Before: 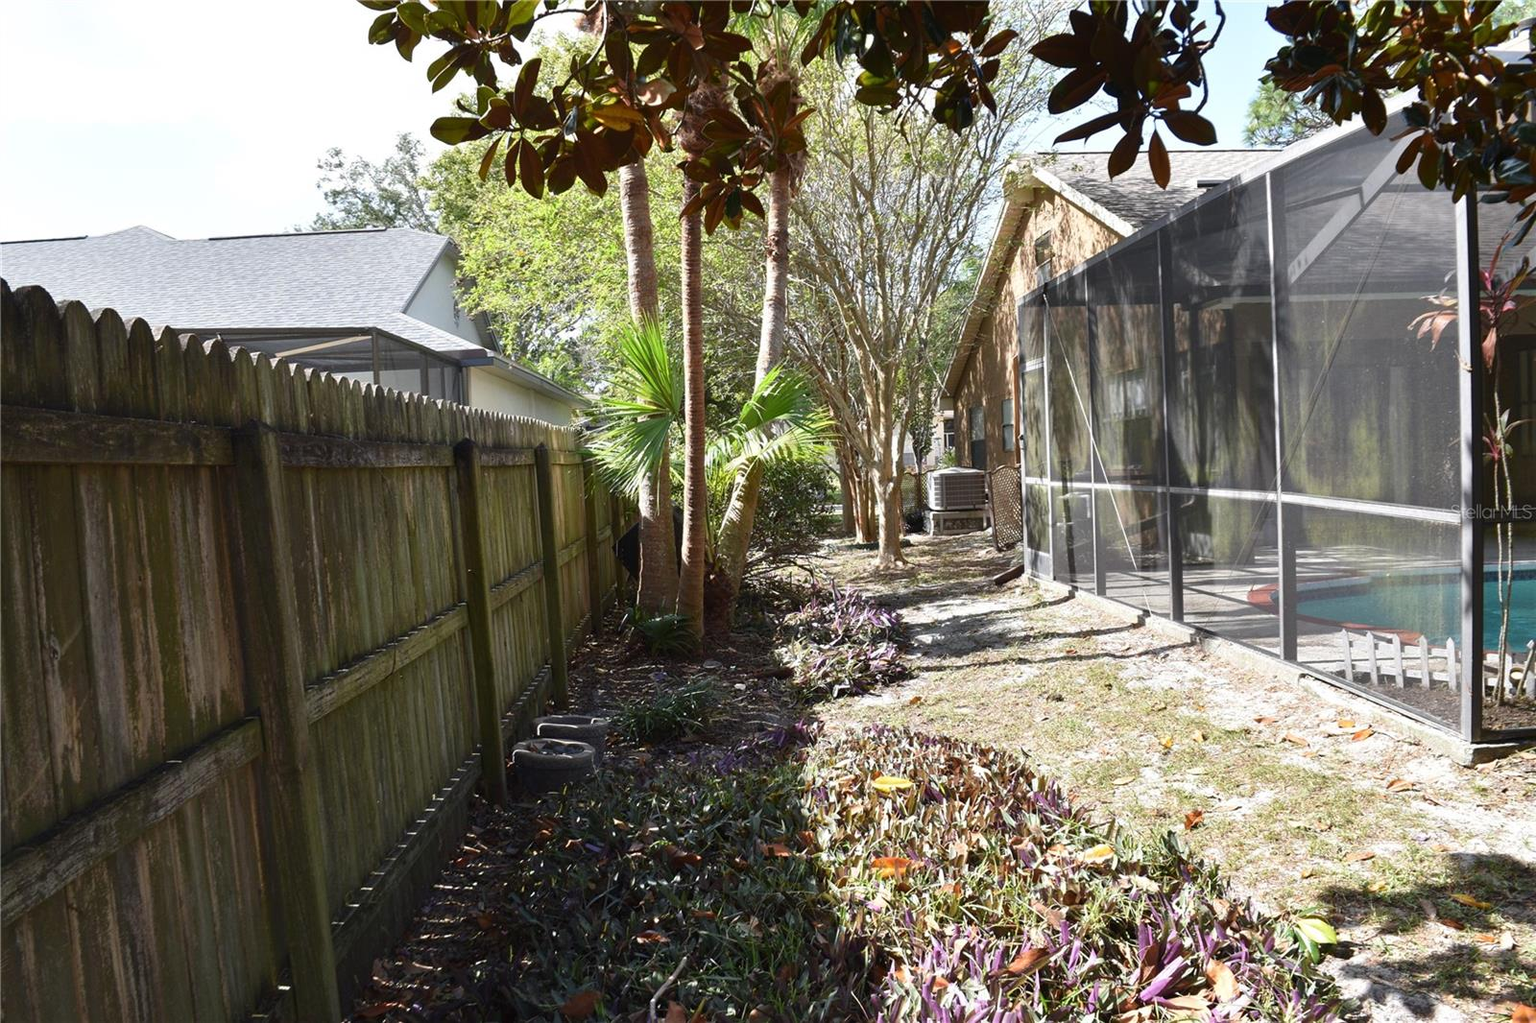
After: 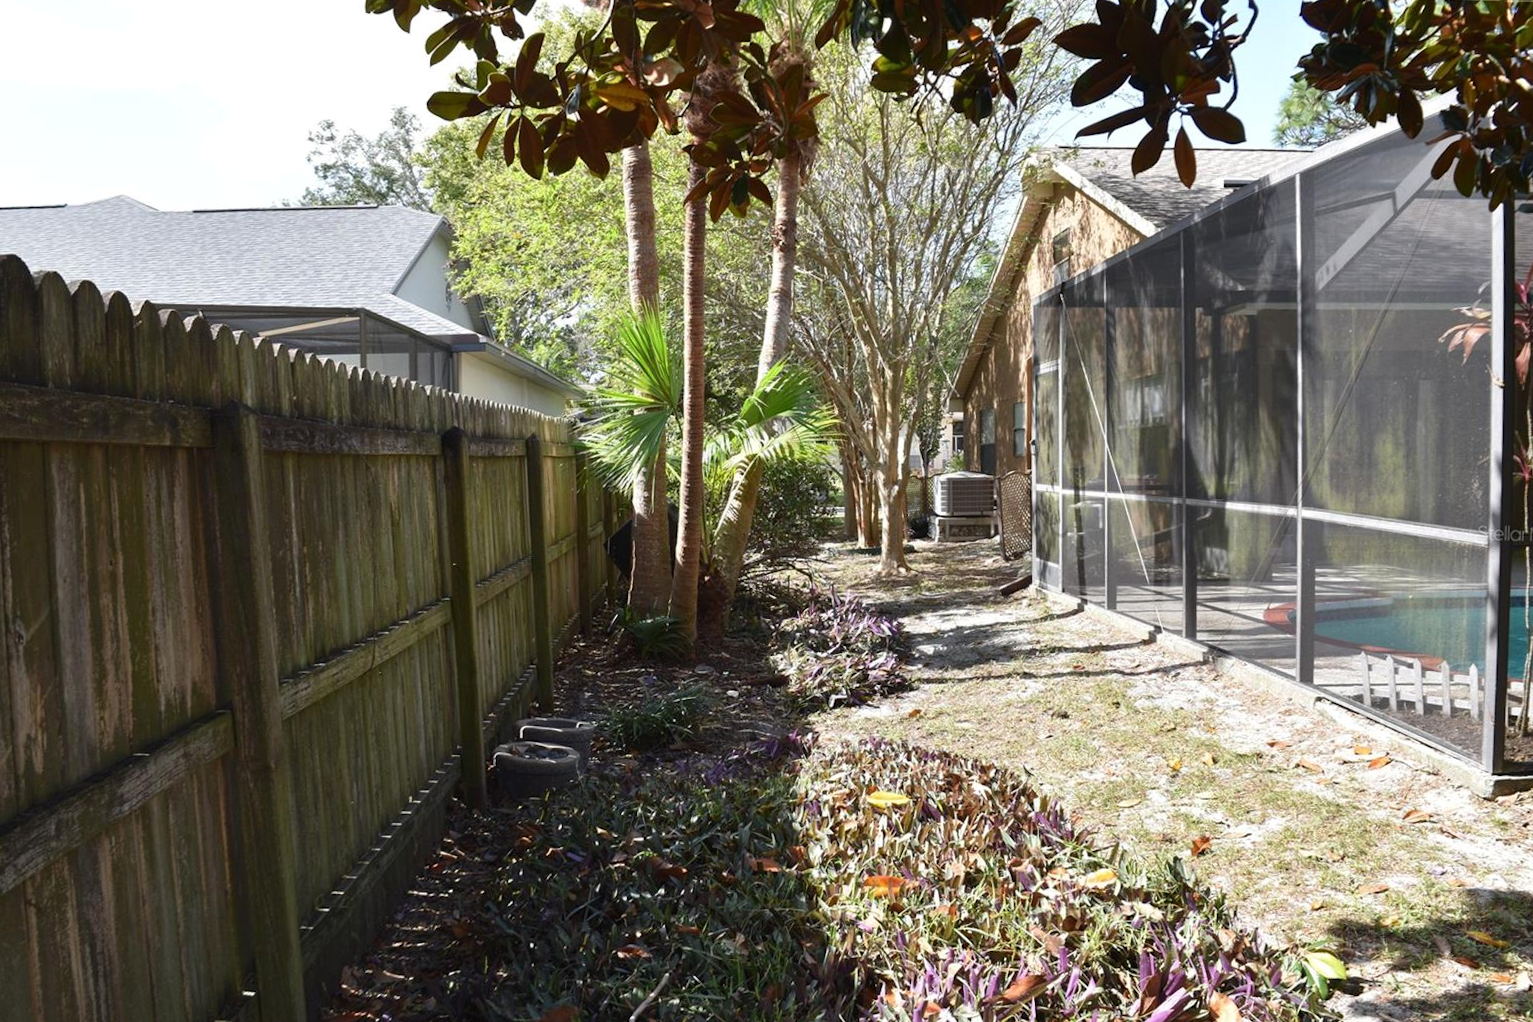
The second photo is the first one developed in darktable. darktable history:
crop and rotate: angle -1.66°
tone equalizer: edges refinement/feathering 500, mask exposure compensation -1.57 EV, preserve details no
